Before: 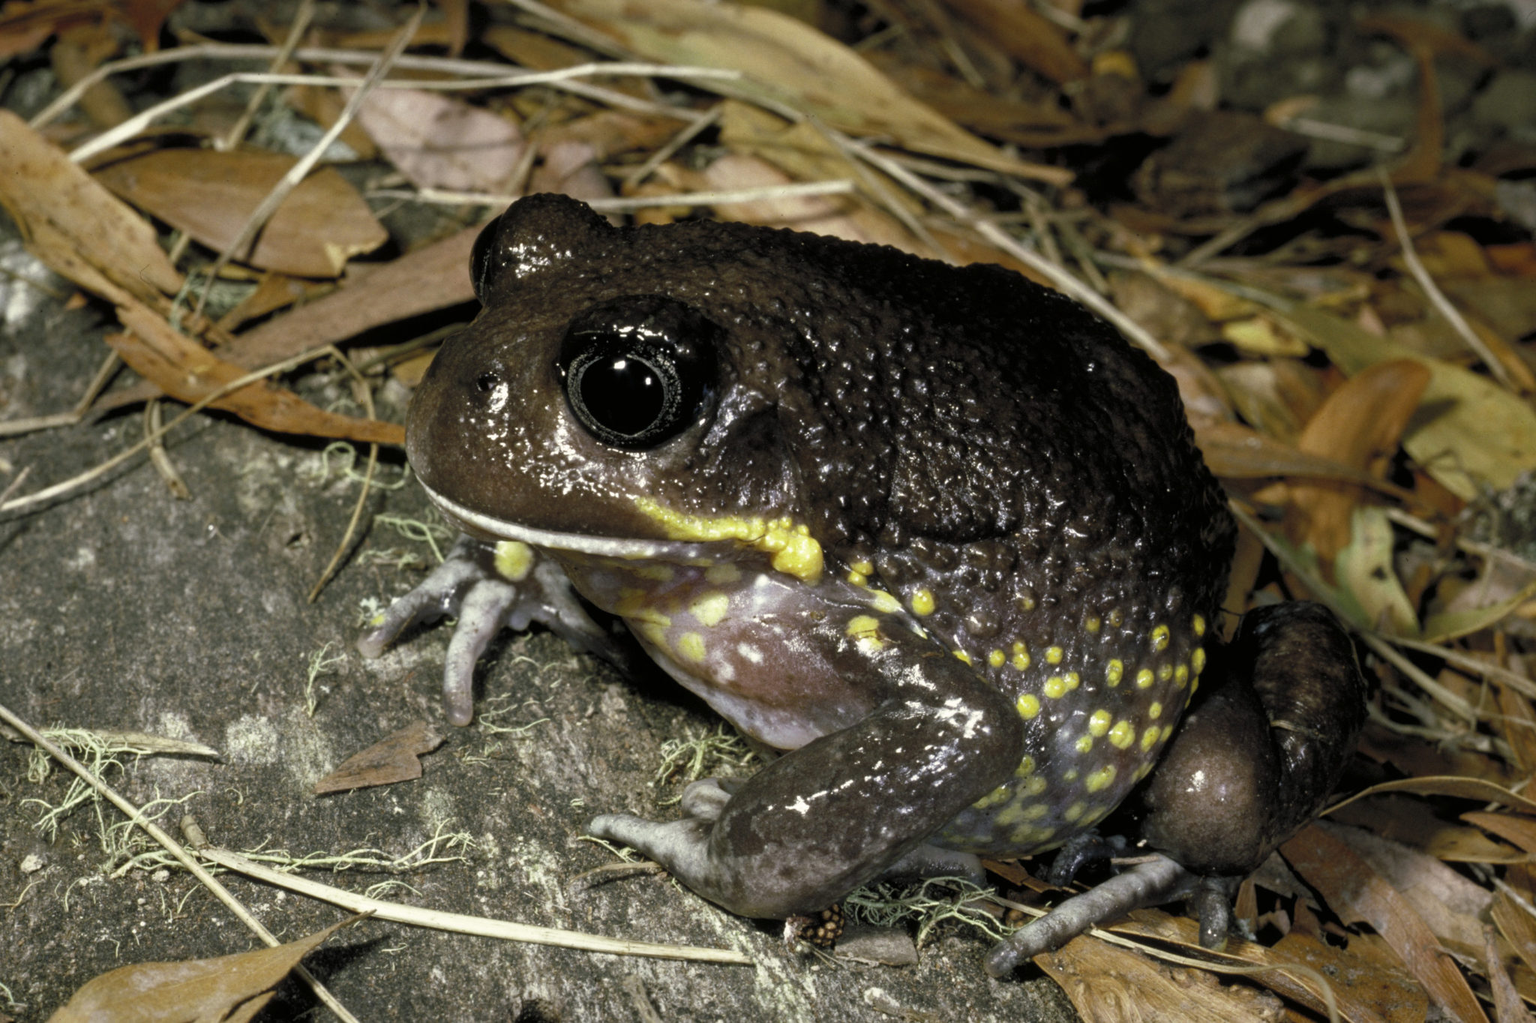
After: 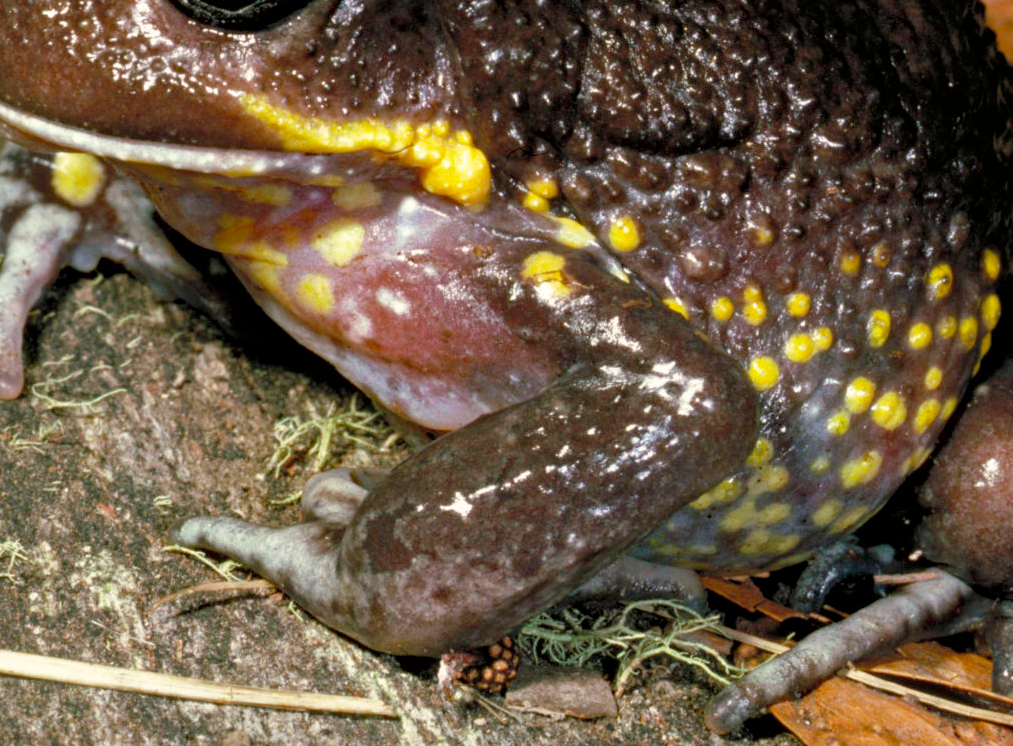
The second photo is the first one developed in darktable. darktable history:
crop: left 29.672%, top 41.786%, right 20.851%, bottom 3.487%
haze removal: strength 0.29, distance 0.25, compatibility mode true, adaptive false
contrast brightness saturation: saturation 0.18
